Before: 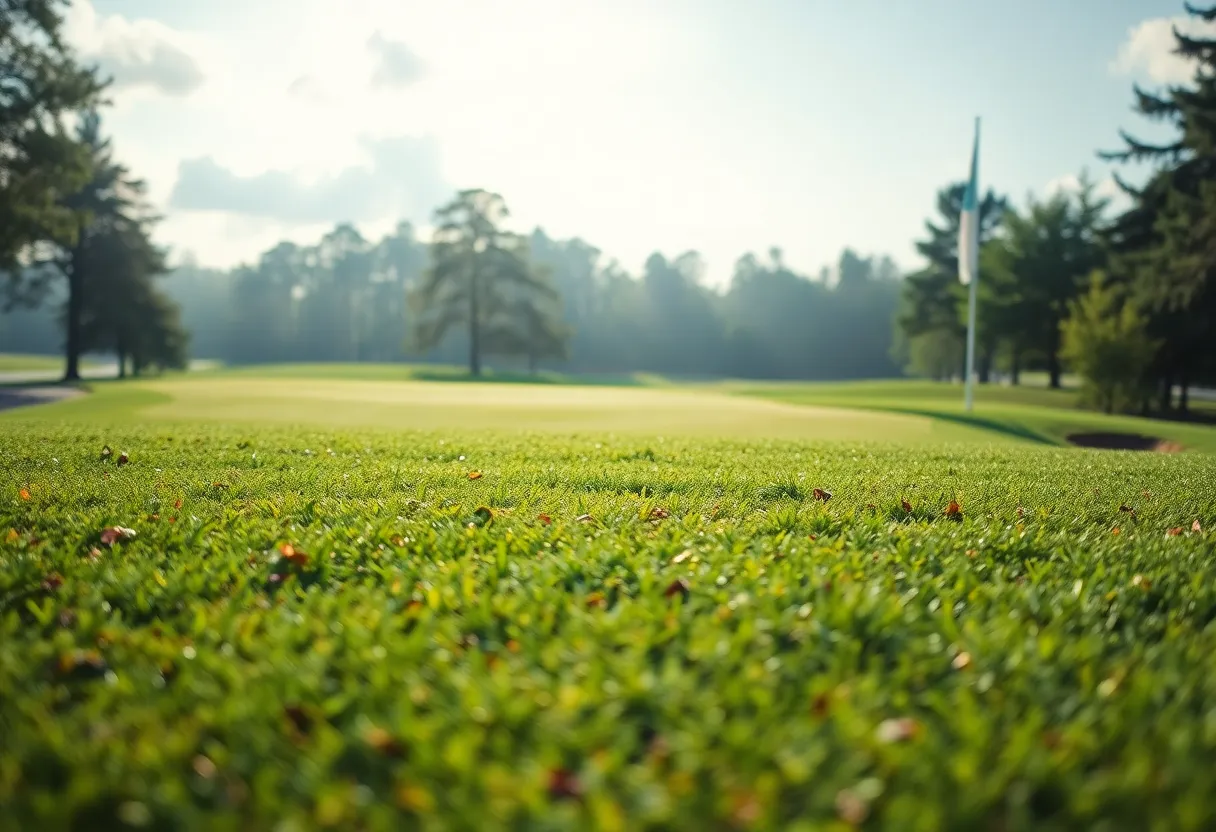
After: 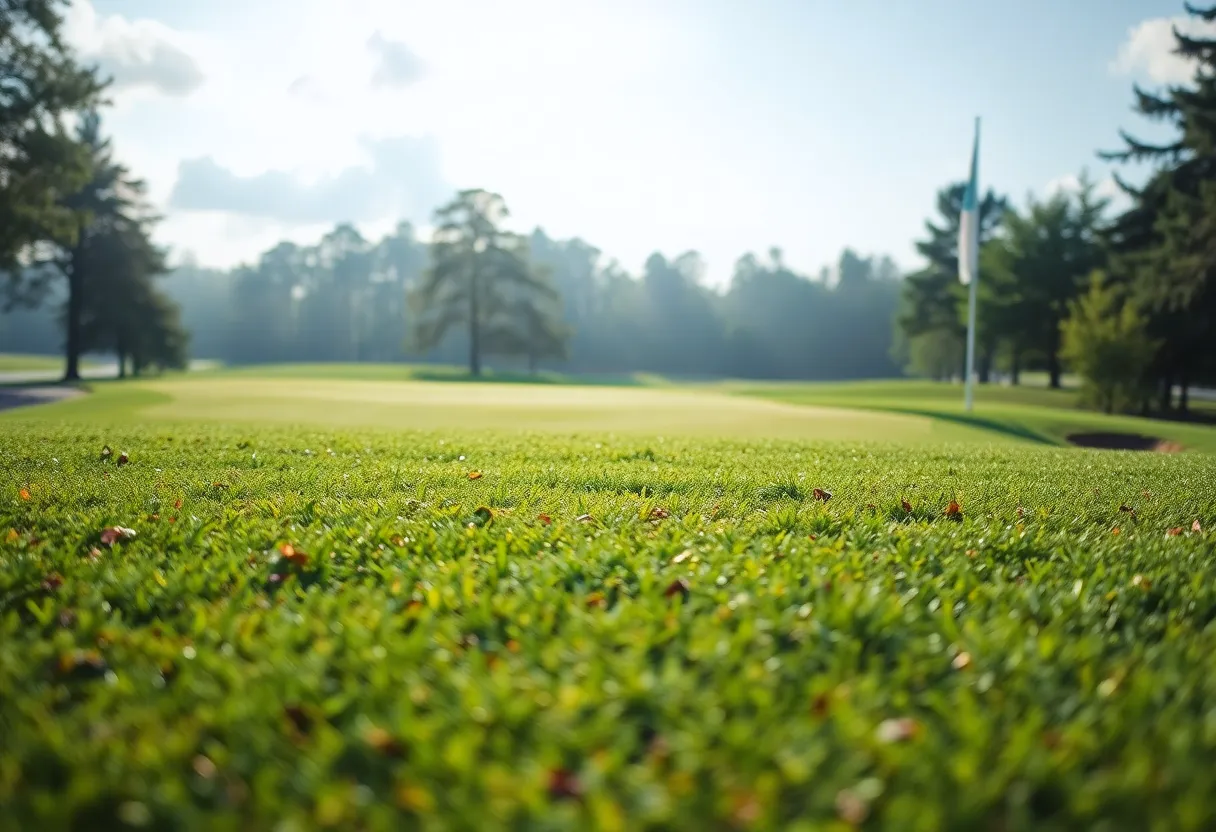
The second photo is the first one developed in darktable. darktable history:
white balance: red 0.984, blue 1.059
